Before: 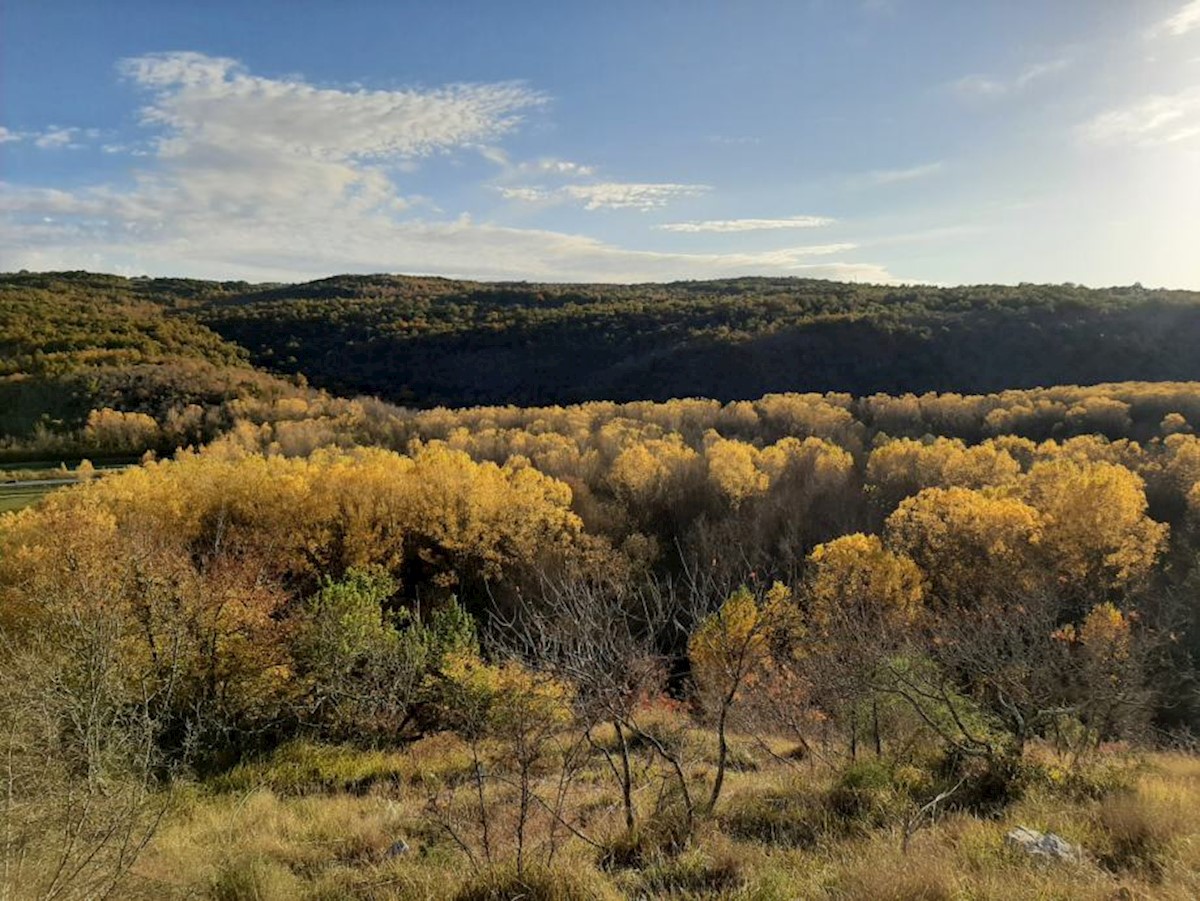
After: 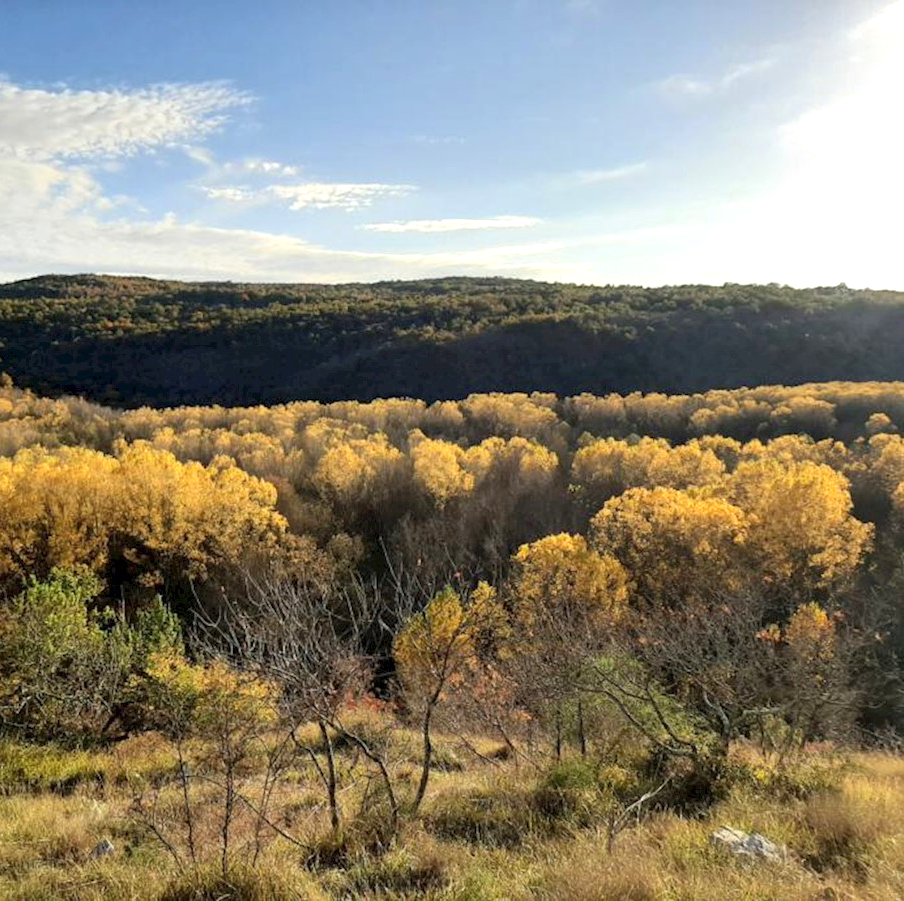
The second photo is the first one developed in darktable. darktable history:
sharpen: radius 2.883, amount 0.868, threshold 47.523
exposure: exposure 0.566 EV, compensate highlight preservation false
crop and rotate: left 24.6%
